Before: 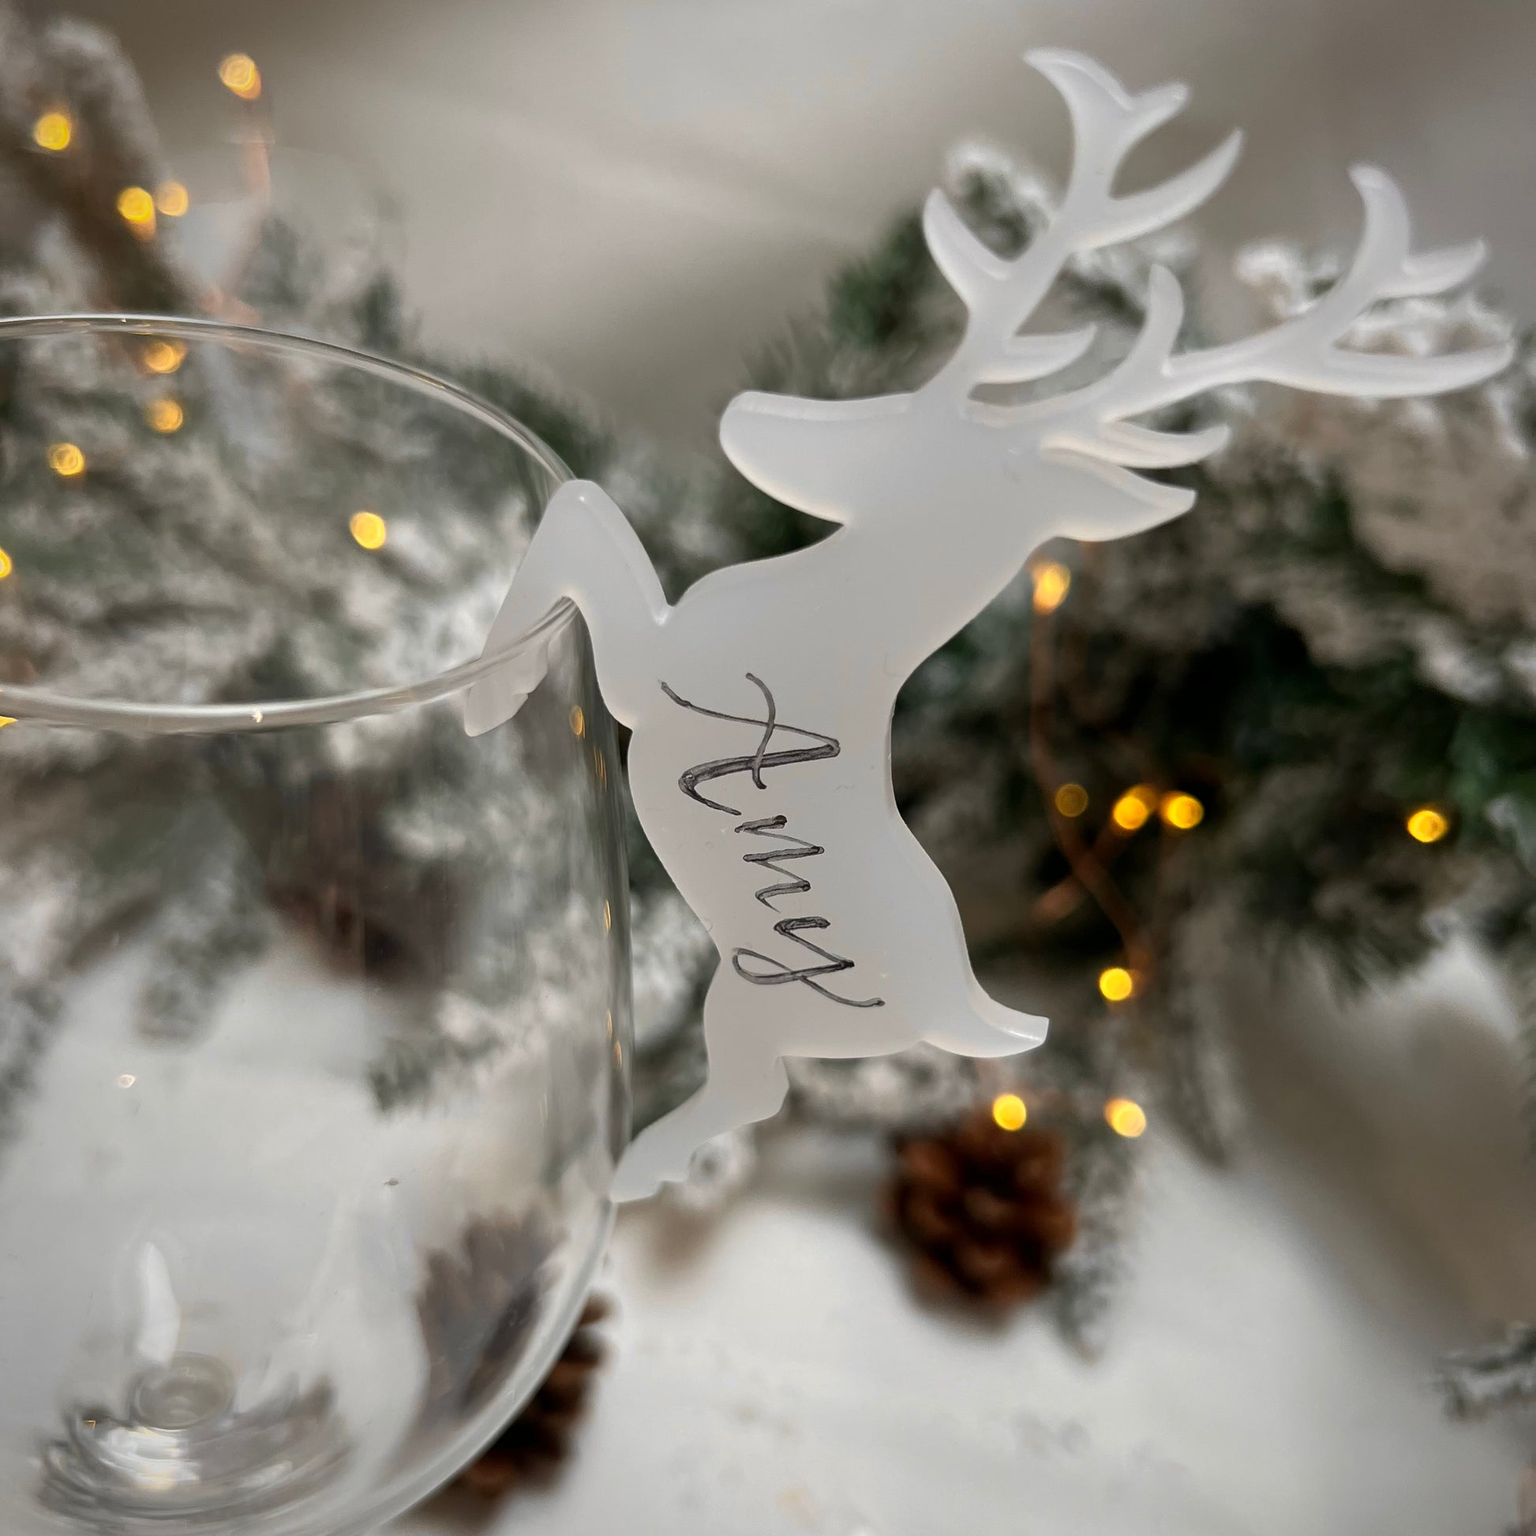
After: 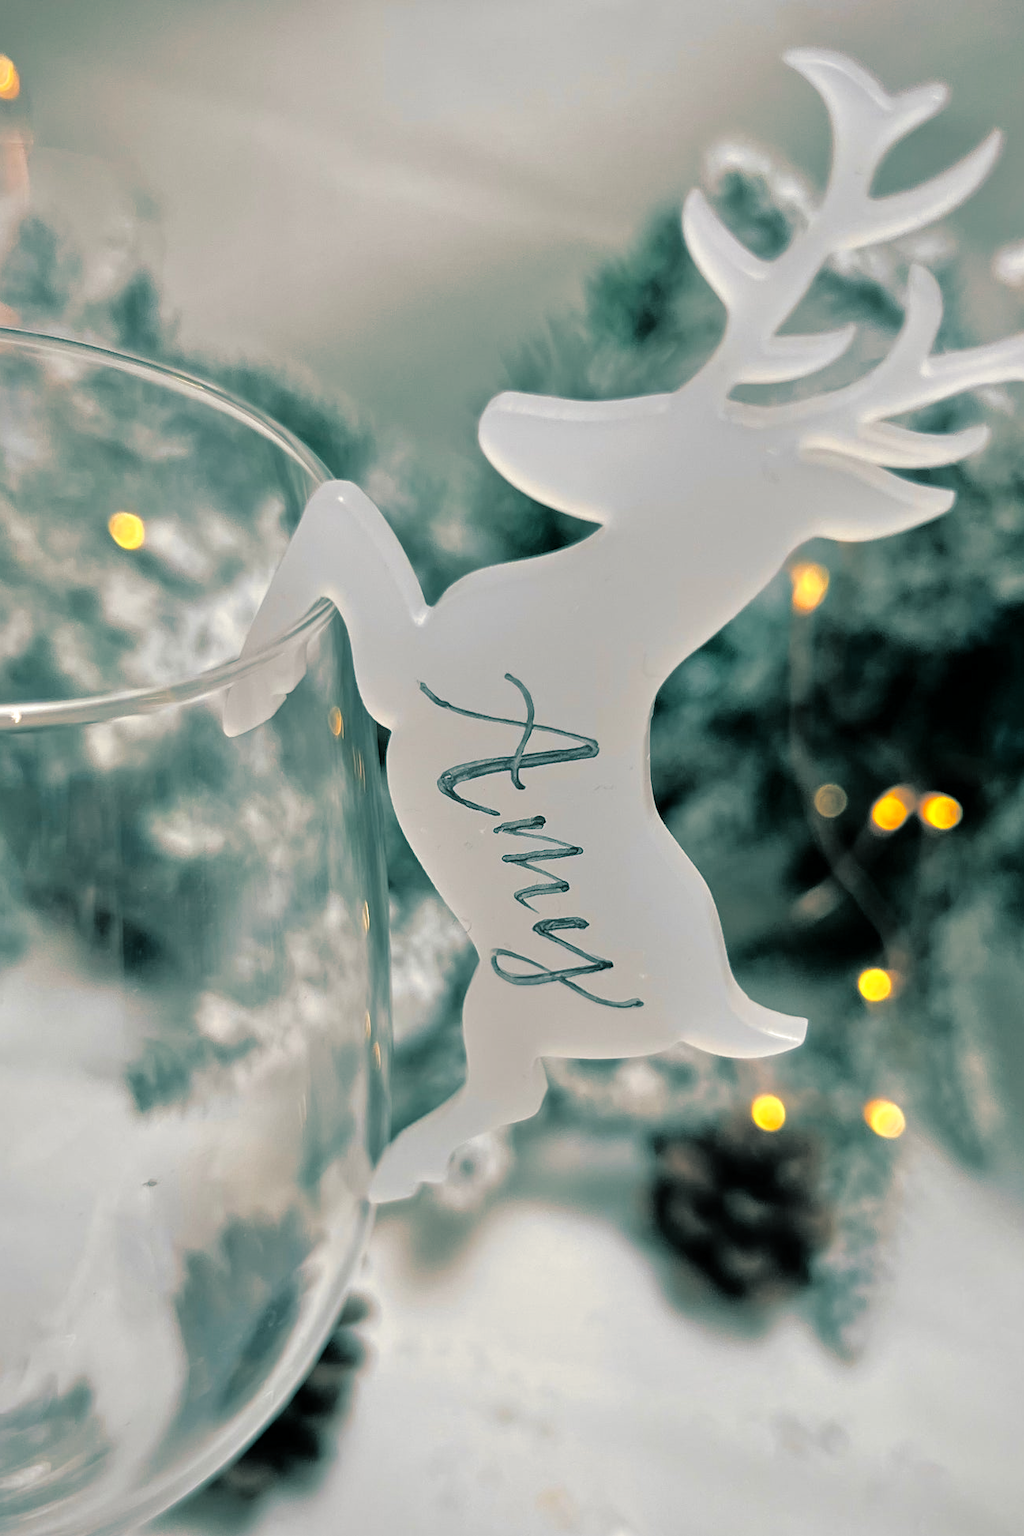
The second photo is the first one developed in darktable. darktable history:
crop and rotate: left 15.754%, right 17.579%
split-toning: shadows › hue 186.43°, highlights › hue 49.29°, compress 30.29%
tone equalizer: -7 EV 0.15 EV, -6 EV 0.6 EV, -5 EV 1.15 EV, -4 EV 1.33 EV, -3 EV 1.15 EV, -2 EV 0.6 EV, -1 EV 0.15 EV, mask exposure compensation -0.5 EV
